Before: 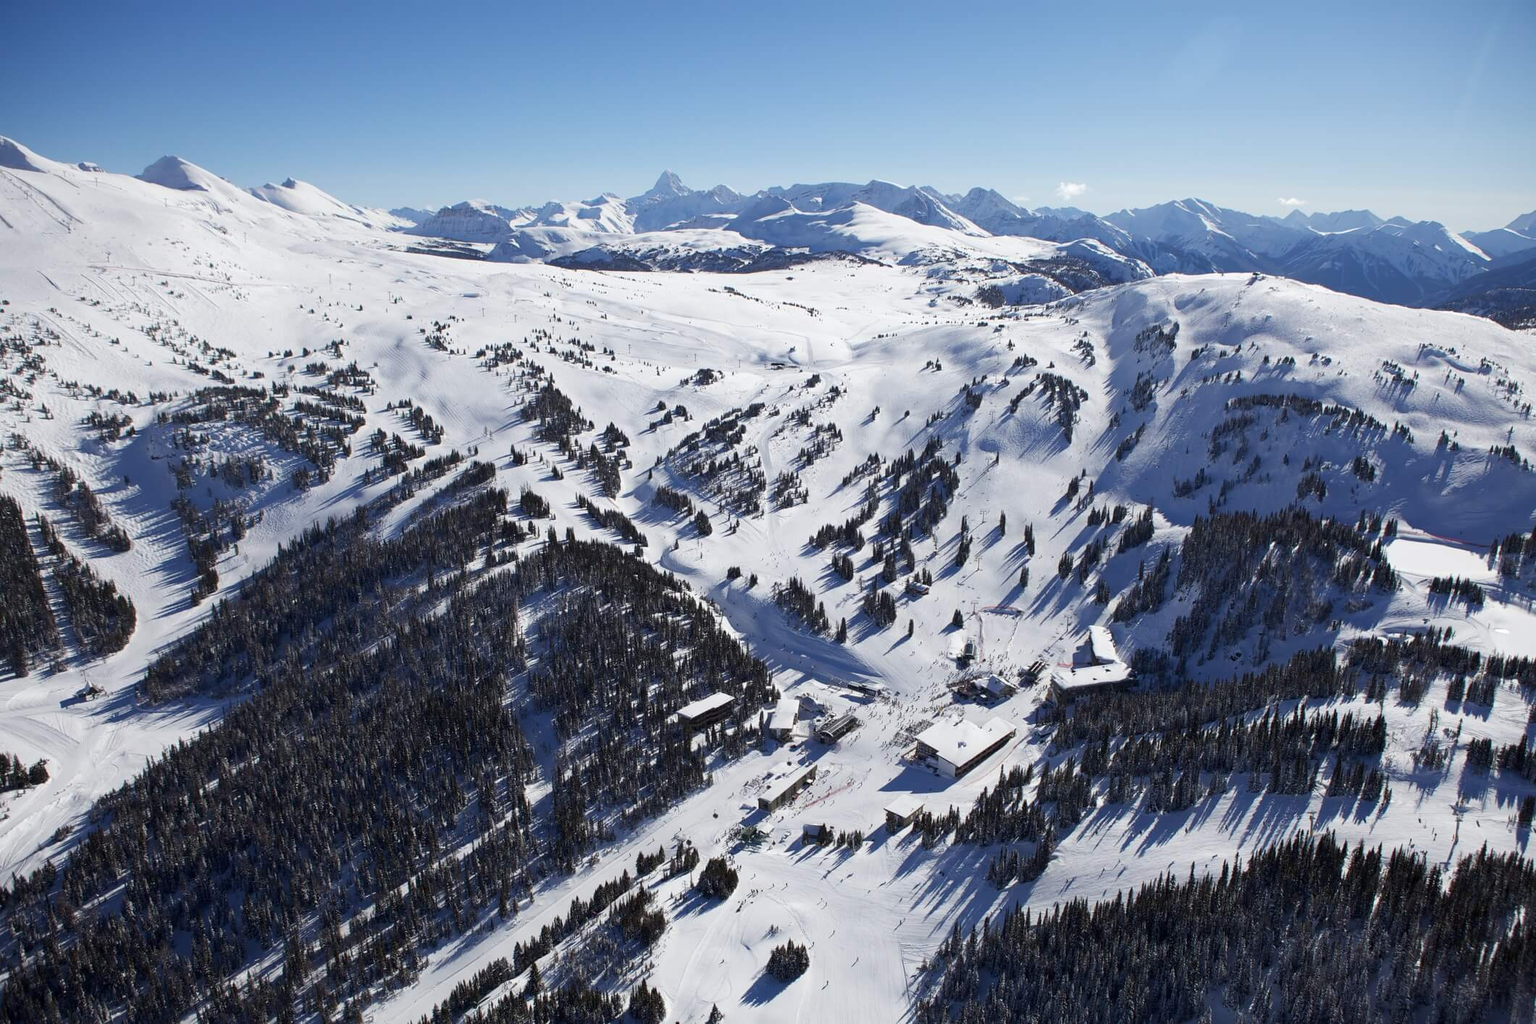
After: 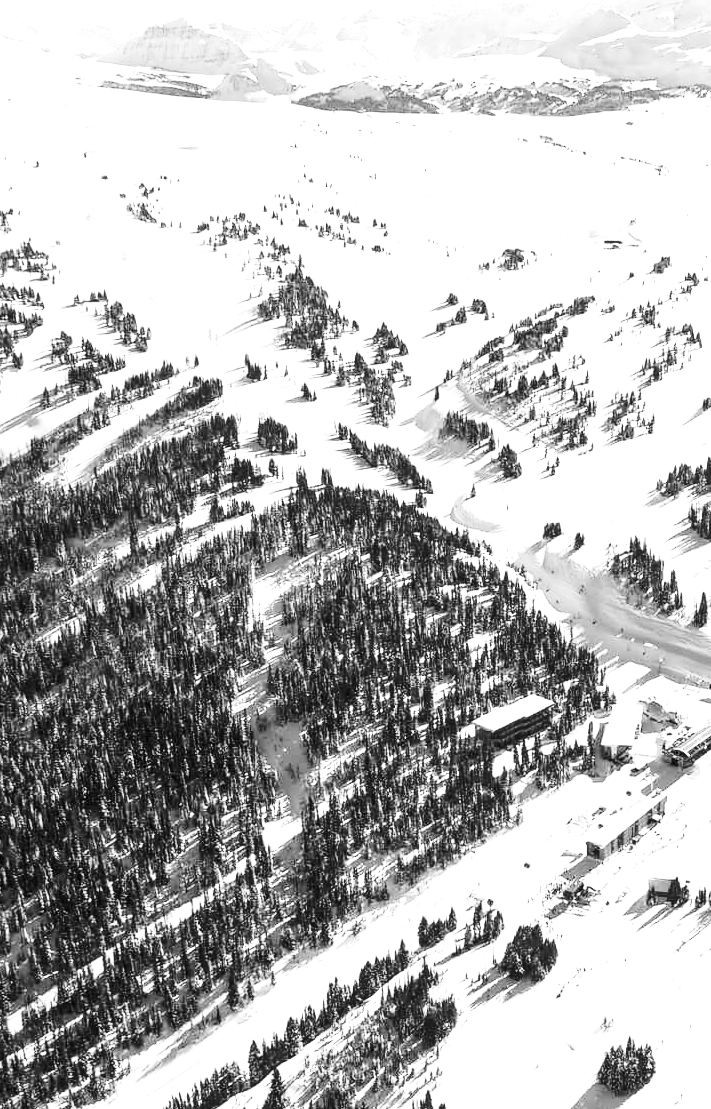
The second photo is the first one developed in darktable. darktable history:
crop and rotate: left 21.77%, top 18.528%, right 44.676%, bottom 2.997%
base curve: curves: ch0 [(0, 0) (0.028, 0.03) (0.121, 0.232) (0.46, 0.748) (0.859, 0.968) (1, 1)], preserve colors none
exposure: black level correction 0, exposure 1.3 EV, compensate exposure bias true, compensate highlight preservation false
monochrome: a 32, b 64, size 2.3
local contrast: on, module defaults
tone equalizer: -8 EV -1.08 EV, -7 EV -1.01 EV, -6 EV -0.867 EV, -5 EV -0.578 EV, -3 EV 0.578 EV, -2 EV 0.867 EV, -1 EV 1.01 EV, +0 EV 1.08 EV, edges refinement/feathering 500, mask exposure compensation -1.57 EV, preserve details no
